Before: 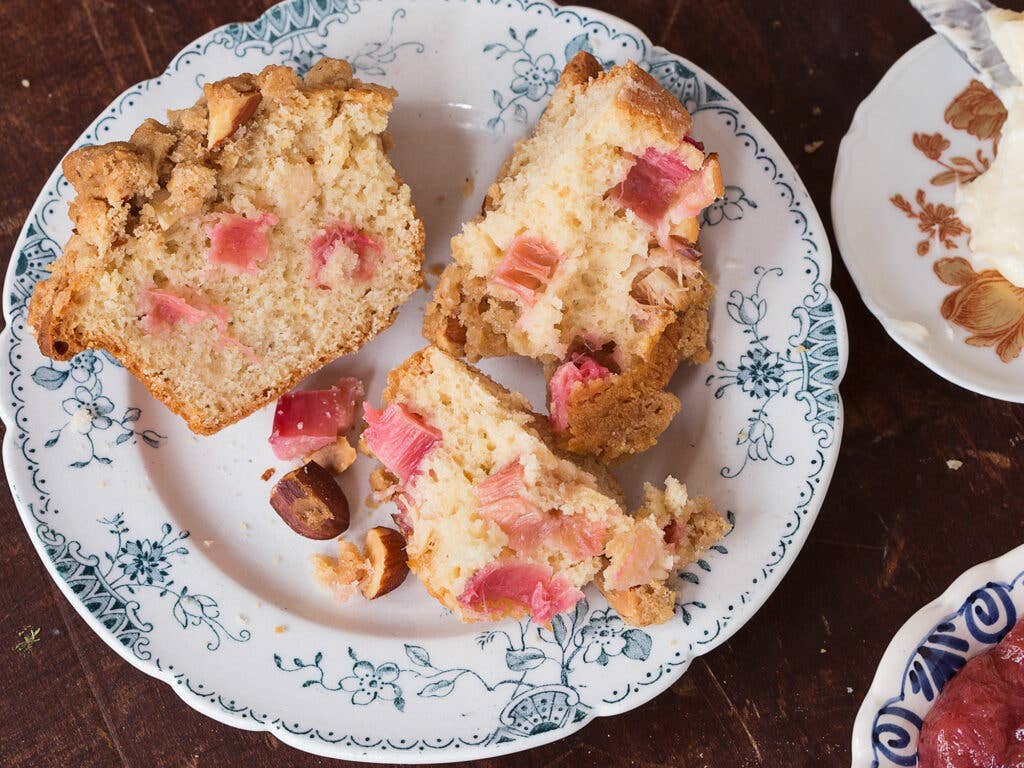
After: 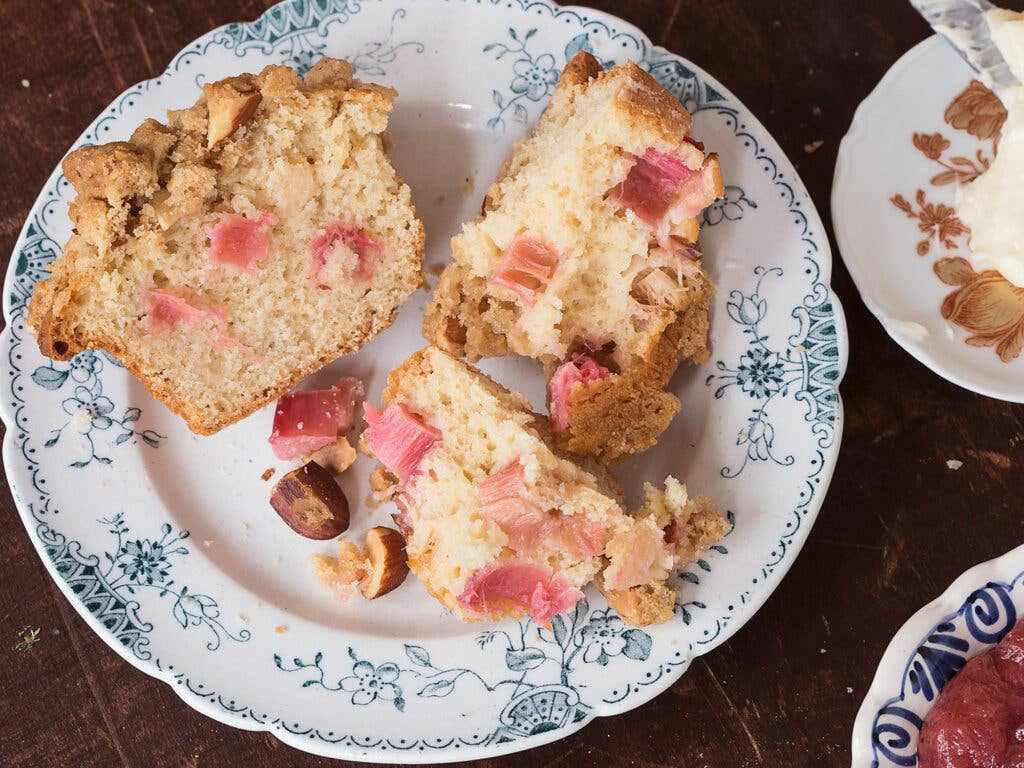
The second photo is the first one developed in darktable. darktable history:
shadows and highlights: shadows -23.05, highlights 47.18, highlights color adjustment 32.31%, soften with gaussian
contrast brightness saturation: saturation -0.055
